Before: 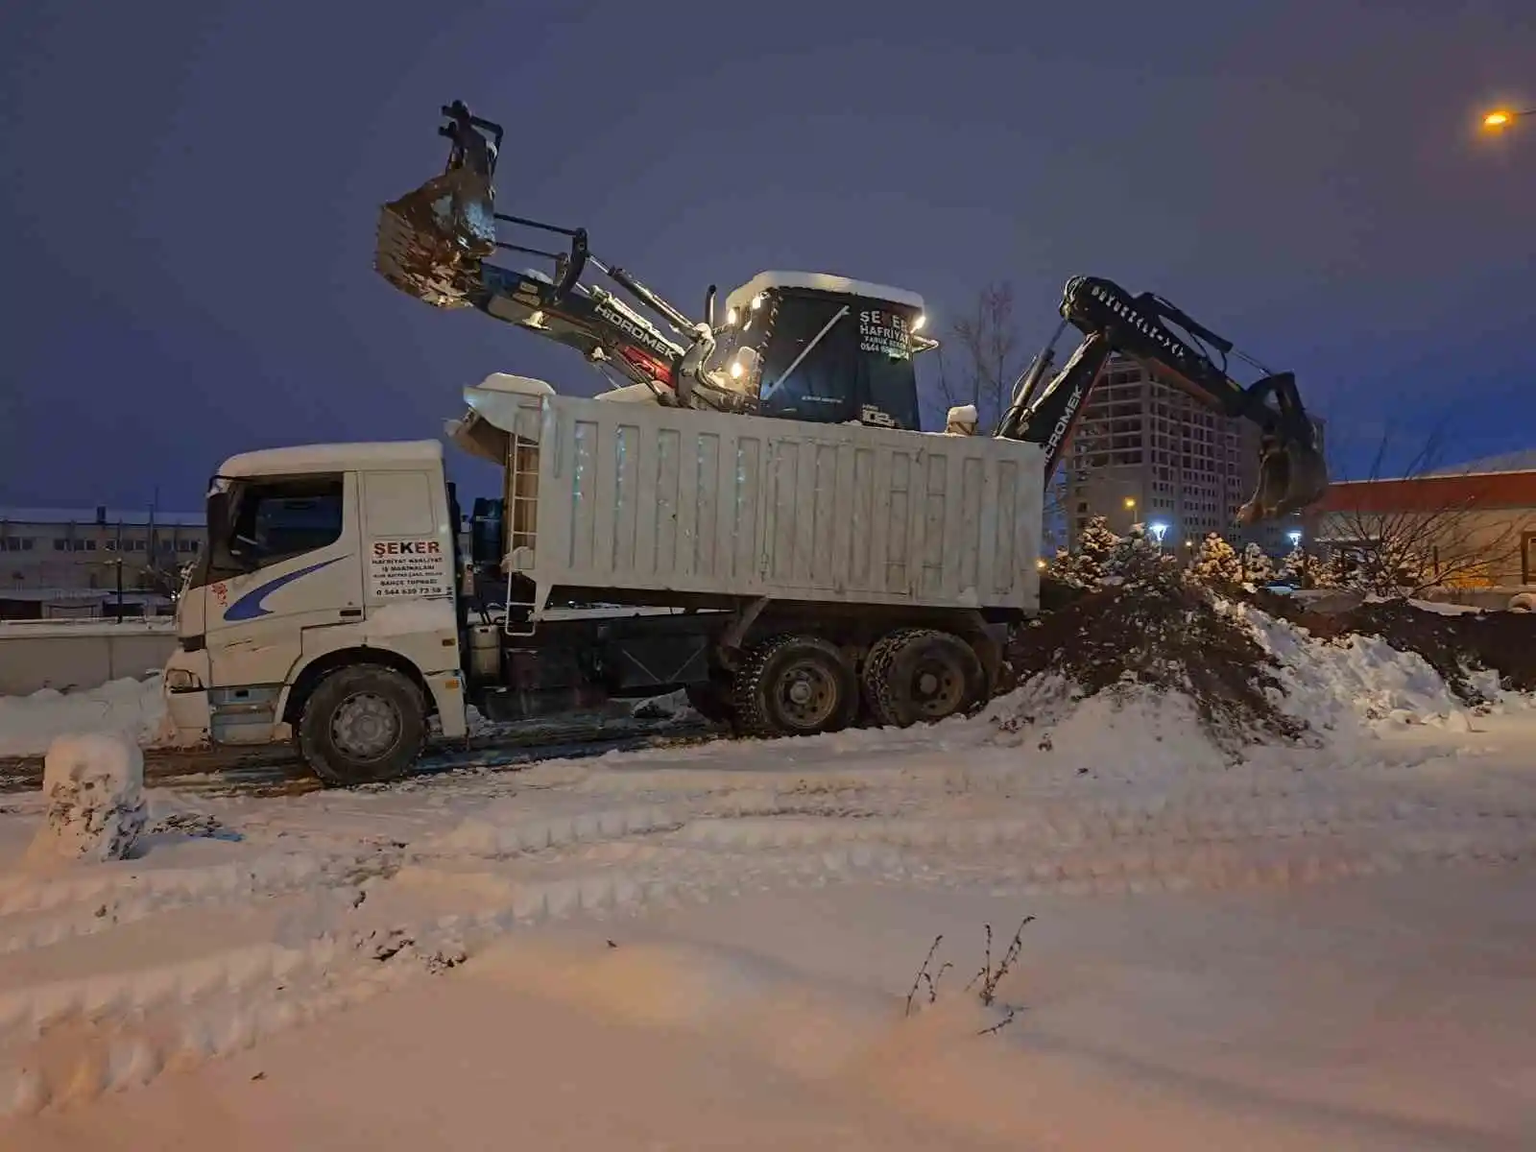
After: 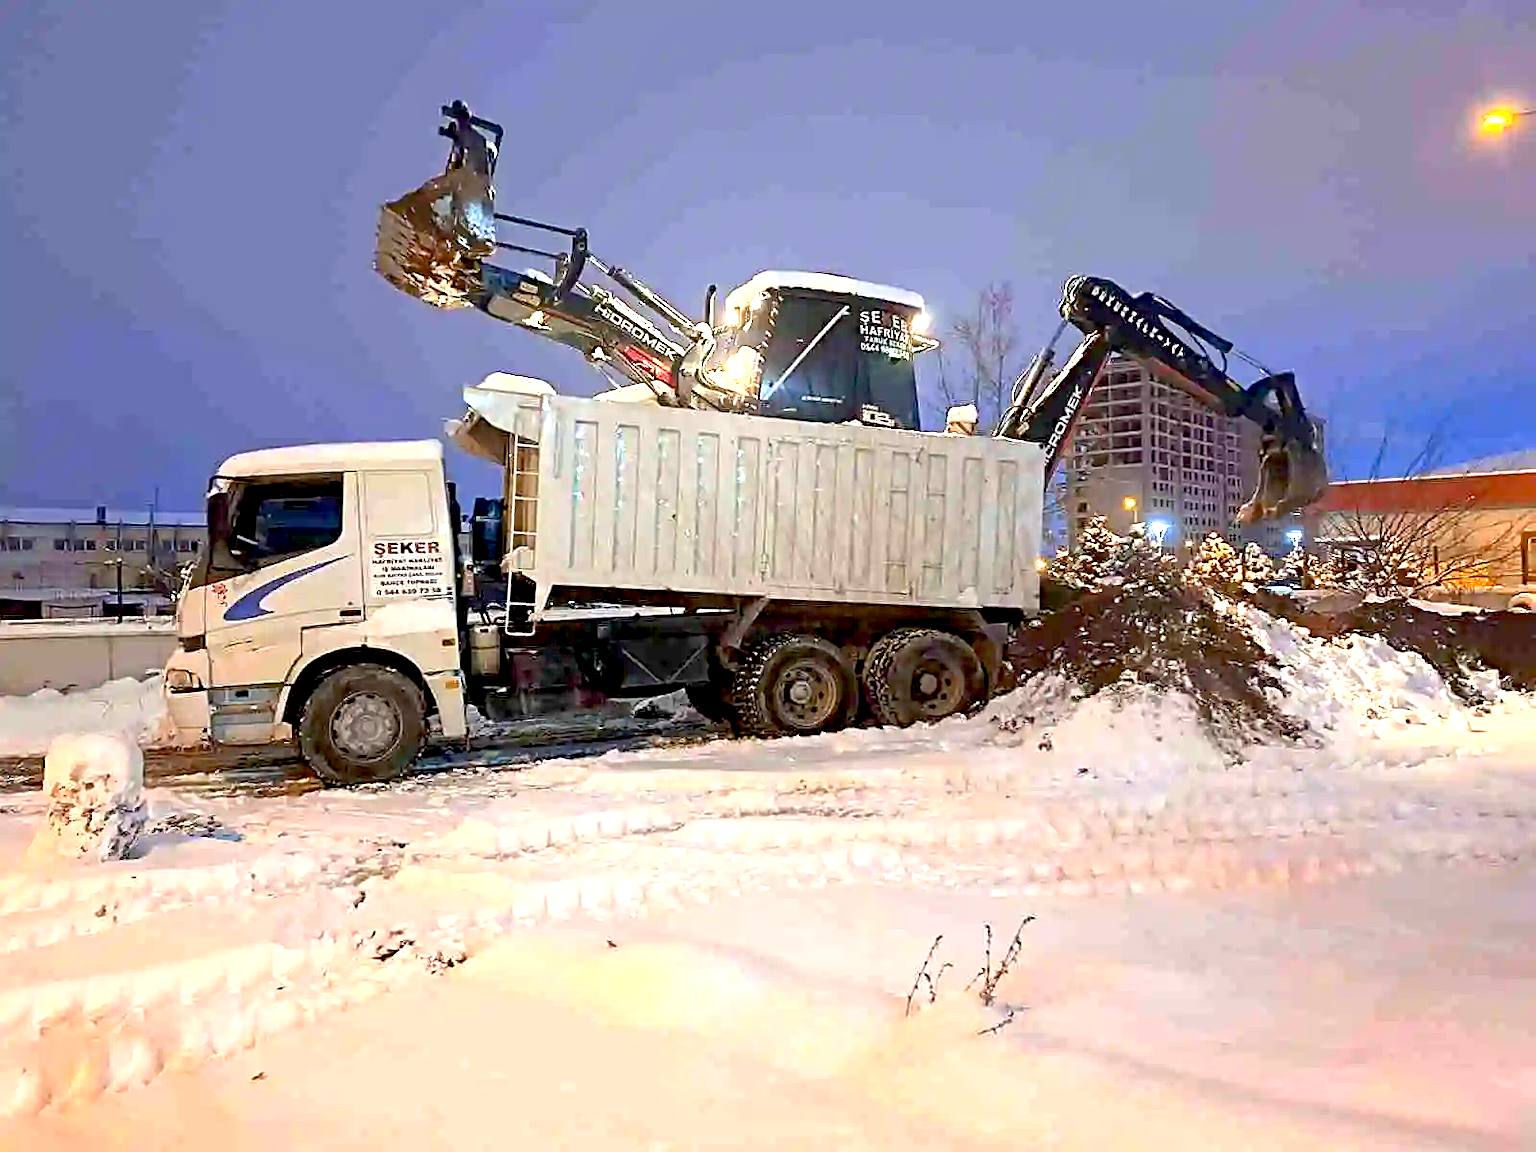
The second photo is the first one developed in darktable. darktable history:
shadows and highlights: shadows 25.81, highlights -24.69
exposure: black level correction 0.006, exposure 2.085 EV, compensate exposure bias true, compensate highlight preservation false
sharpen: on, module defaults
